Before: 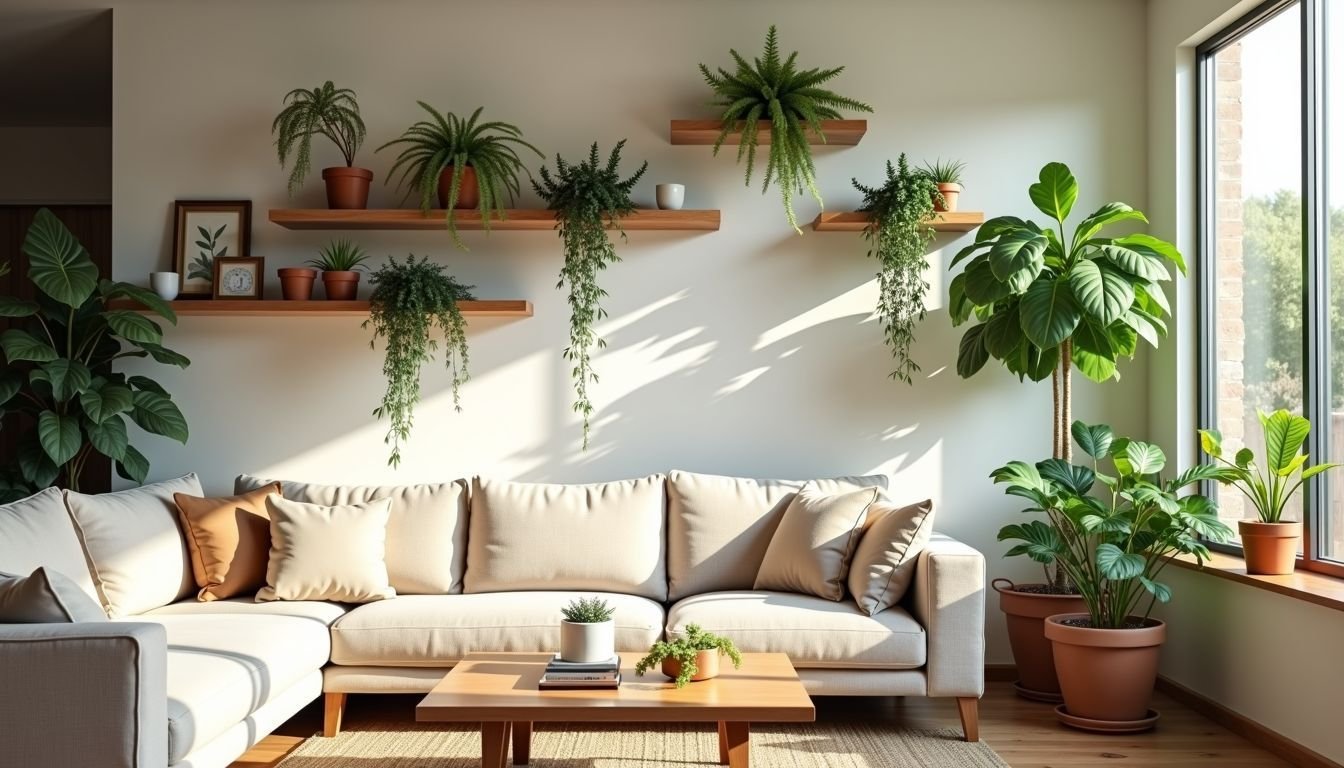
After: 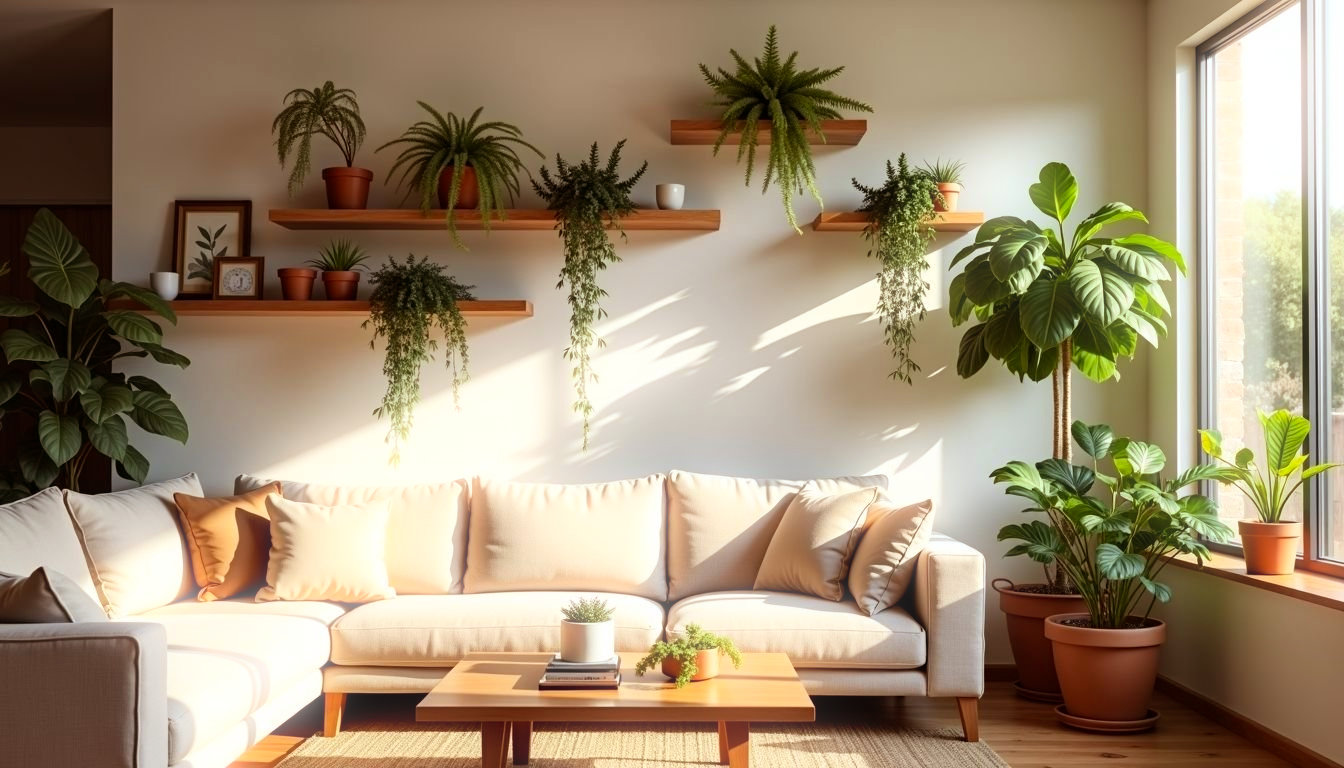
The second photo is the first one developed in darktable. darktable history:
rgb levels: mode RGB, independent channels, levels [[0, 0.5, 1], [0, 0.521, 1], [0, 0.536, 1]]
bloom: size 5%, threshold 95%, strength 15%
